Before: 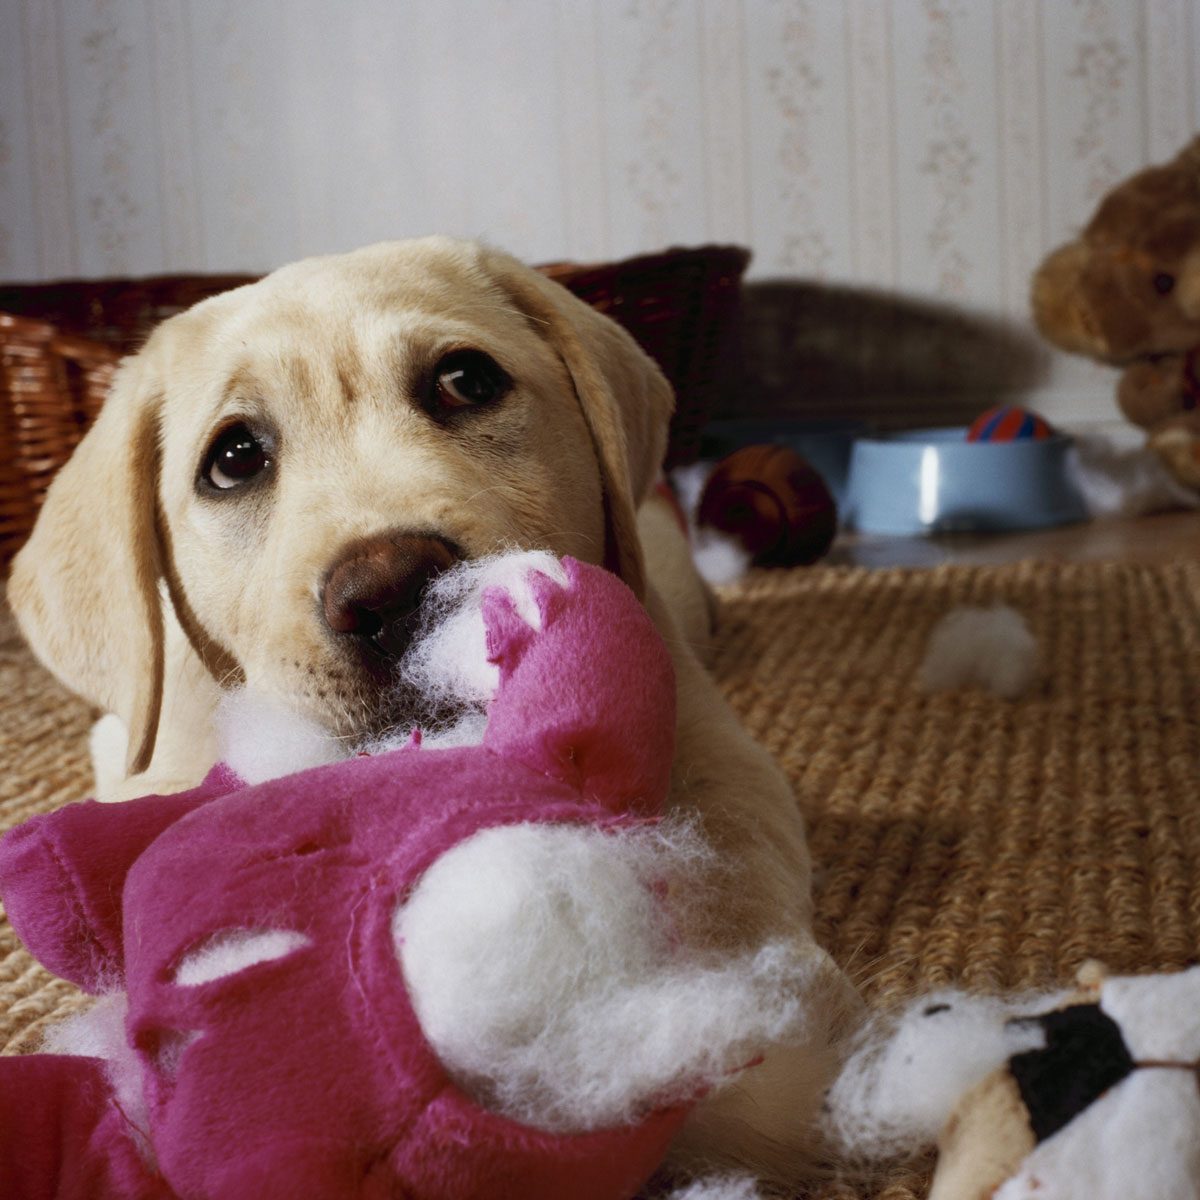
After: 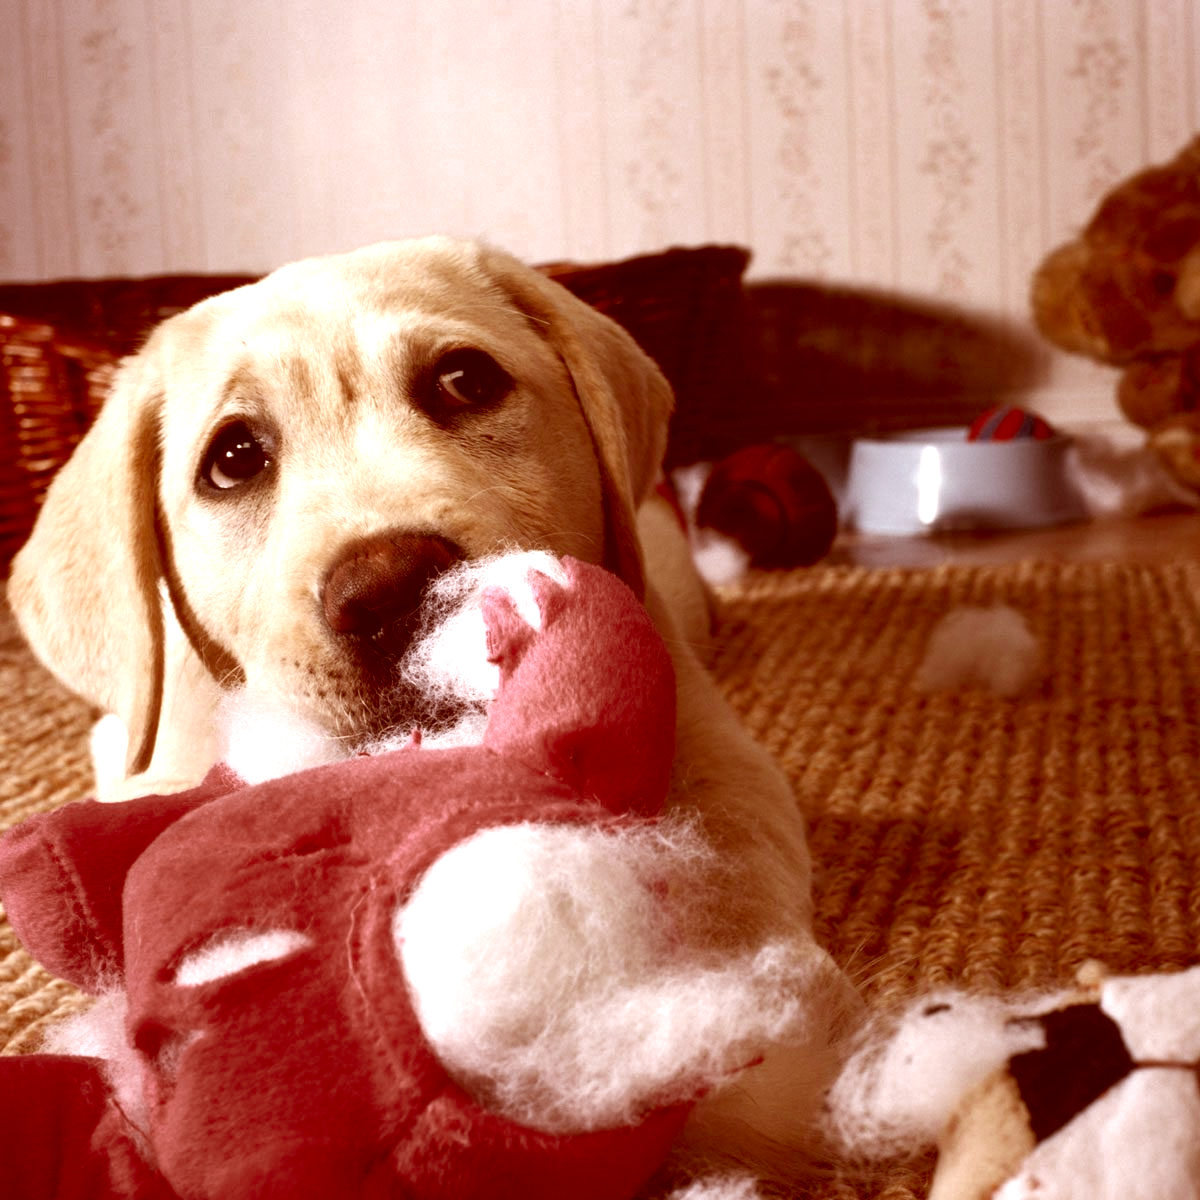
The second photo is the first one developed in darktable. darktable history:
color correction: highlights a* 9.1, highlights b* 9.09, shadows a* 39.64, shadows b* 39.63, saturation 0.823
exposure: exposure 0.943 EV, compensate highlight preservation false
color zones: curves: ch0 [(0, 0.5) (0.125, 0.4) (0.25, 0.5) (0.375, 0.4) (0.5, 0.4) (0.625, 0.6) (0.75, 0.6) (0.875, 0.5)]; ch1 [(0, 0.4) (0.125, 0.5) (0.25, 0.4) (0.375, 0.4) (0.5, 0.4) (0.625, 0.4) (0.75, 0.5) (0.875, 0.4)]; ch2 [(0, 0.6) (0.125, 0.5) (0.25, 0.5) (0.375, 0.6) (0.5, 0.6) (0.625, 0.5) (0.75, 0.5) (0.875, 0.5)]
